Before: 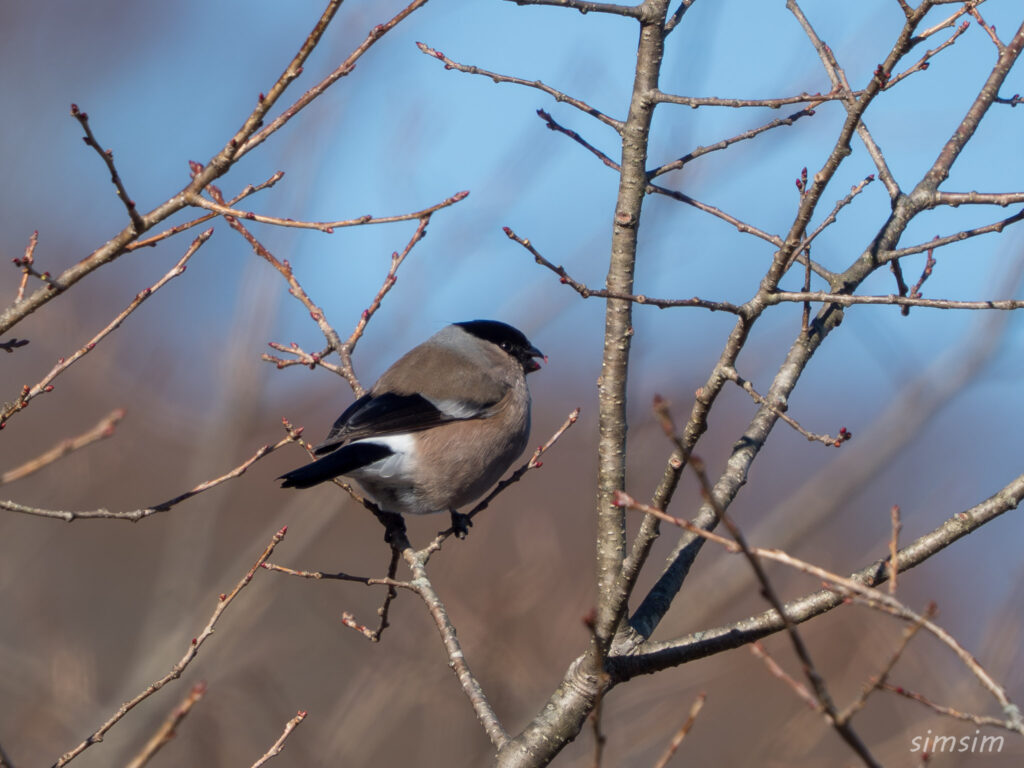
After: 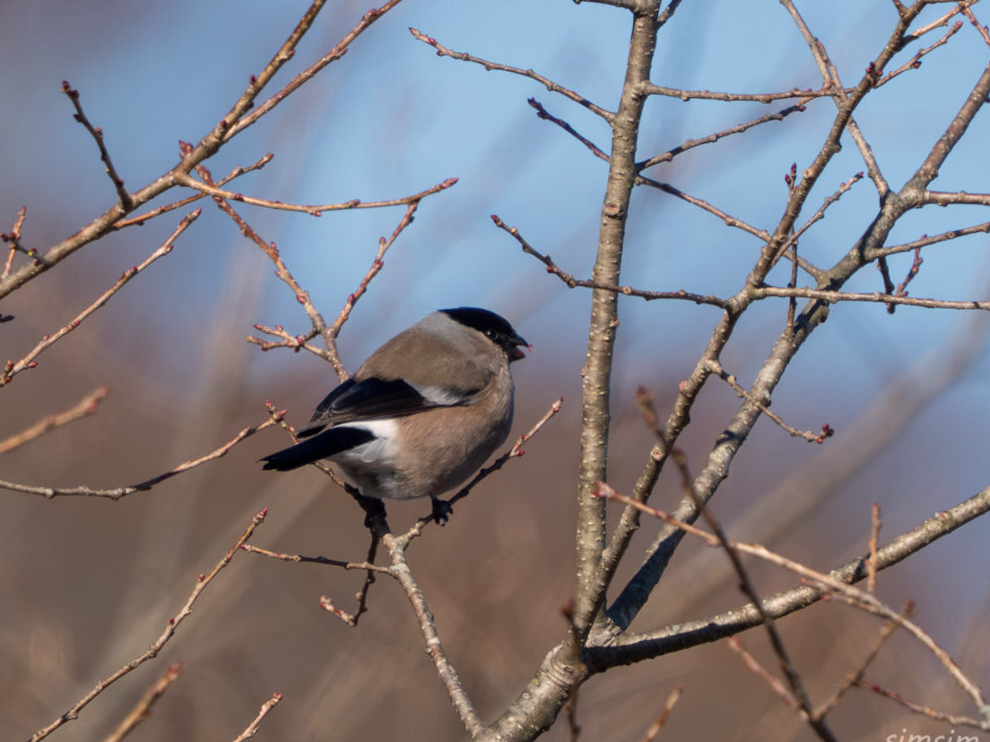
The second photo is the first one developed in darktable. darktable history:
tone equalizer: edges refinement/feathering 500, mask exposure compensation -1.57 EV, preserve details no
color correction: highlights a* 3.9, highlights b* 5.15
crop and rotate: angle -1.47°
